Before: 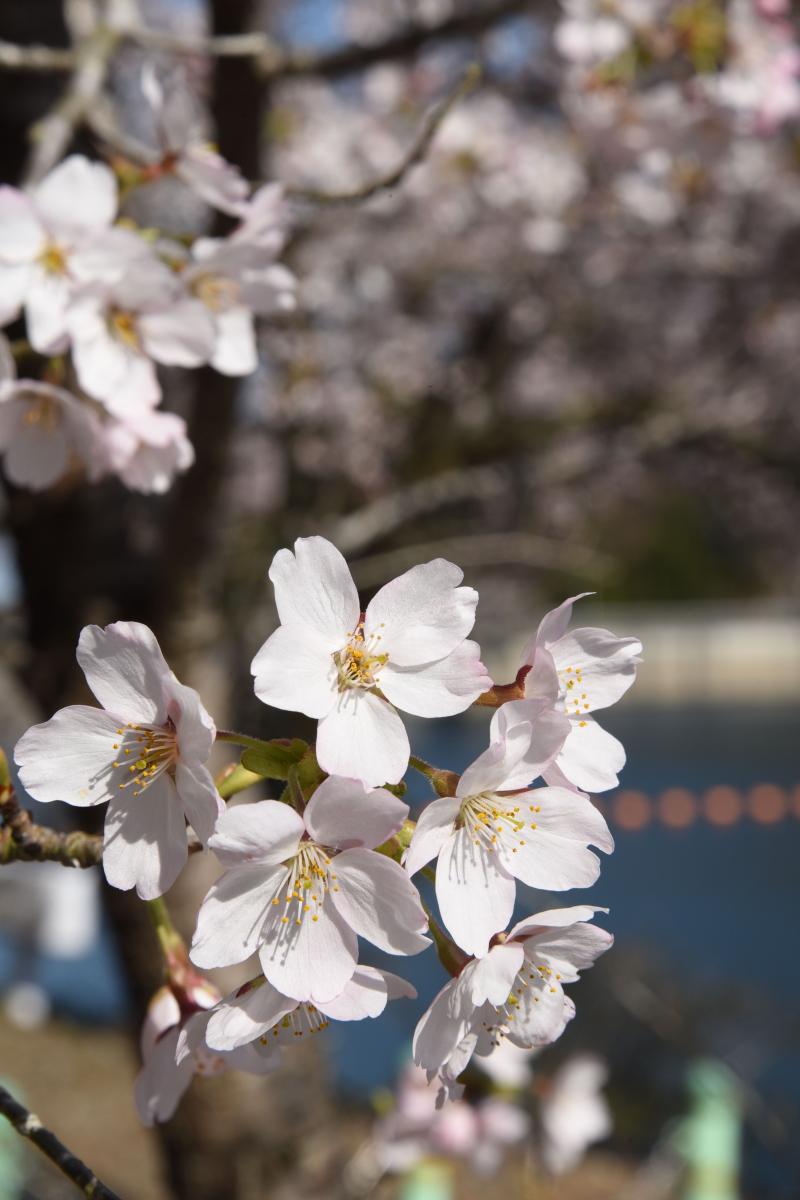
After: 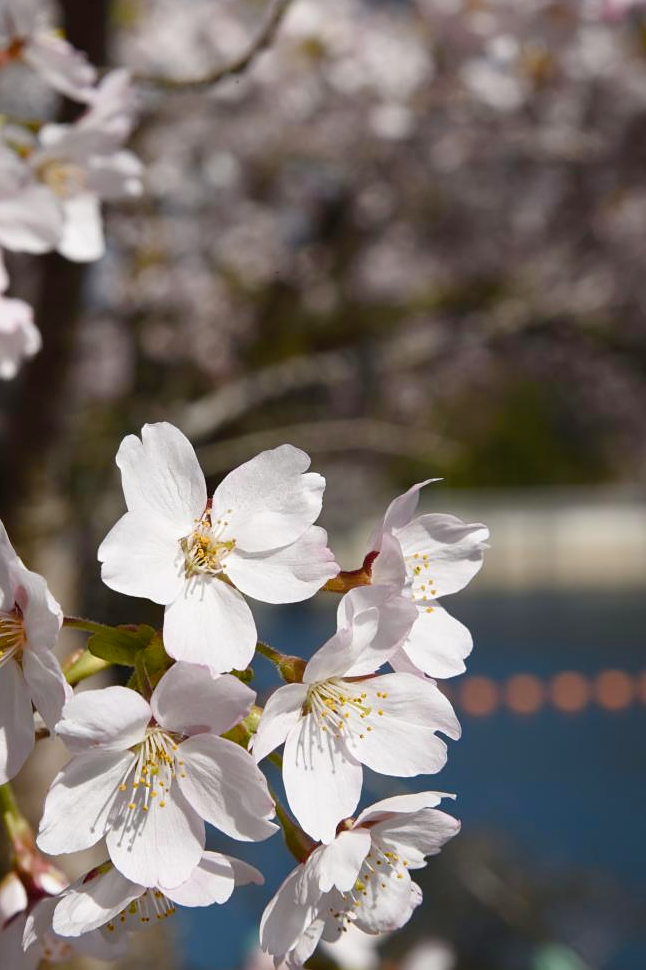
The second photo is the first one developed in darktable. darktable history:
crop: left 19.159%, top 9.58%, bottom 9.58%
color balance rgb: perceptual saturation grading › global saturation 20%, perceptual saturation grading › highlights -25%, perceptual saturation grading › shadows 50%
sharpen: amount 0.2
color contrast: green-magenta contrast 0.84, blue-yellow contrast 0.86
